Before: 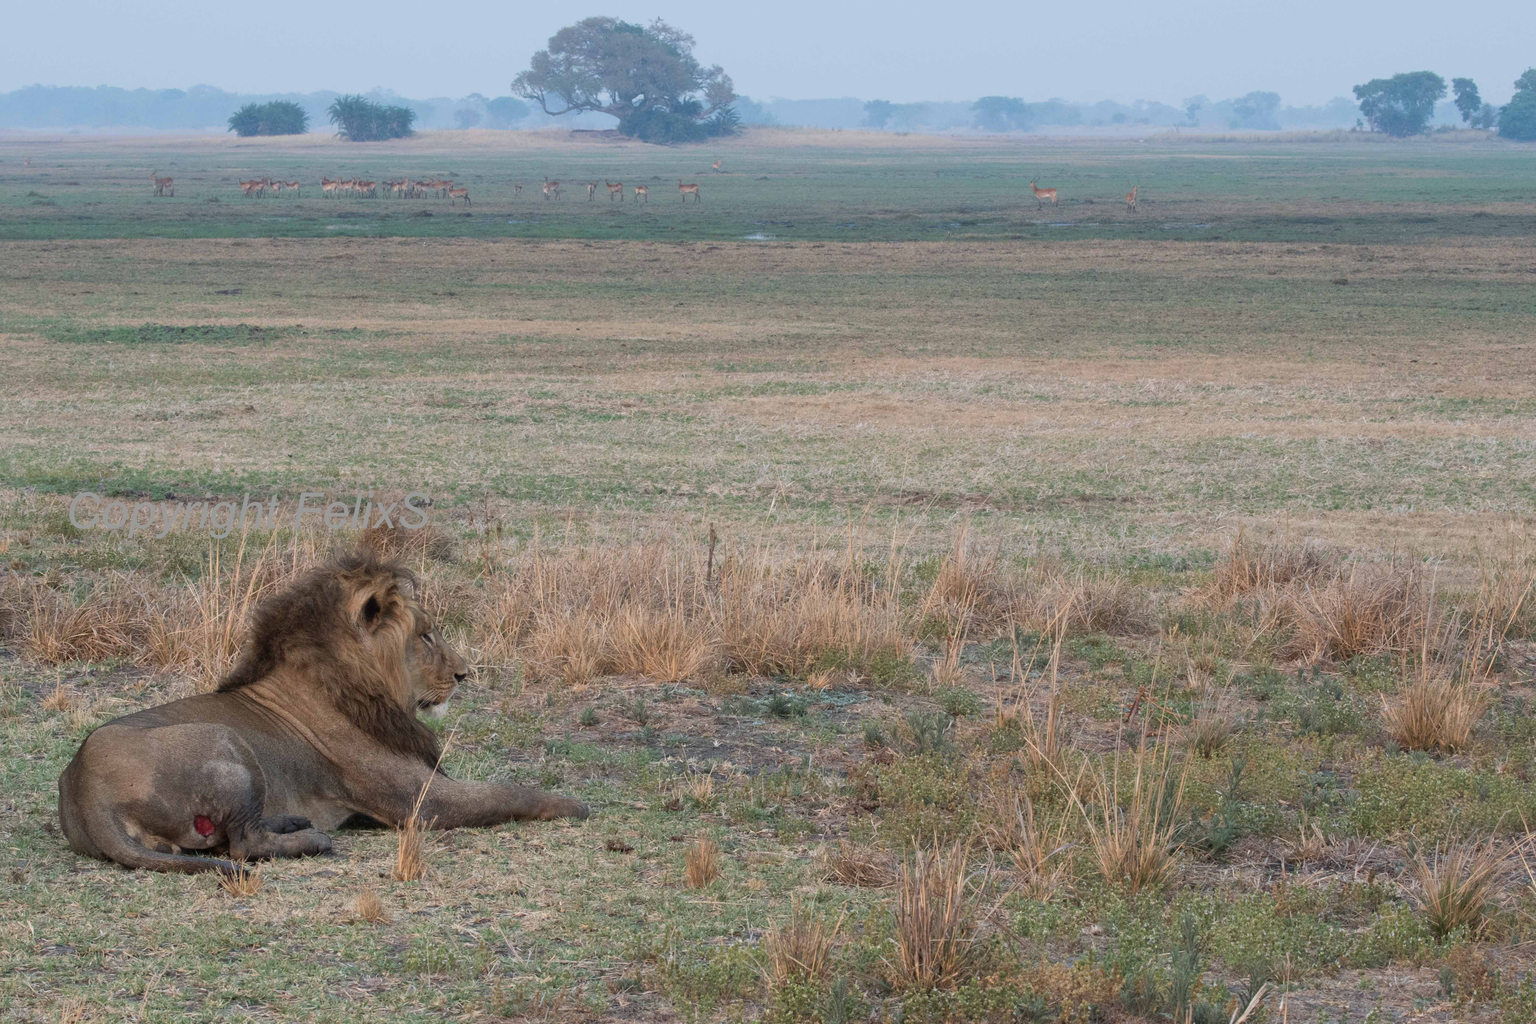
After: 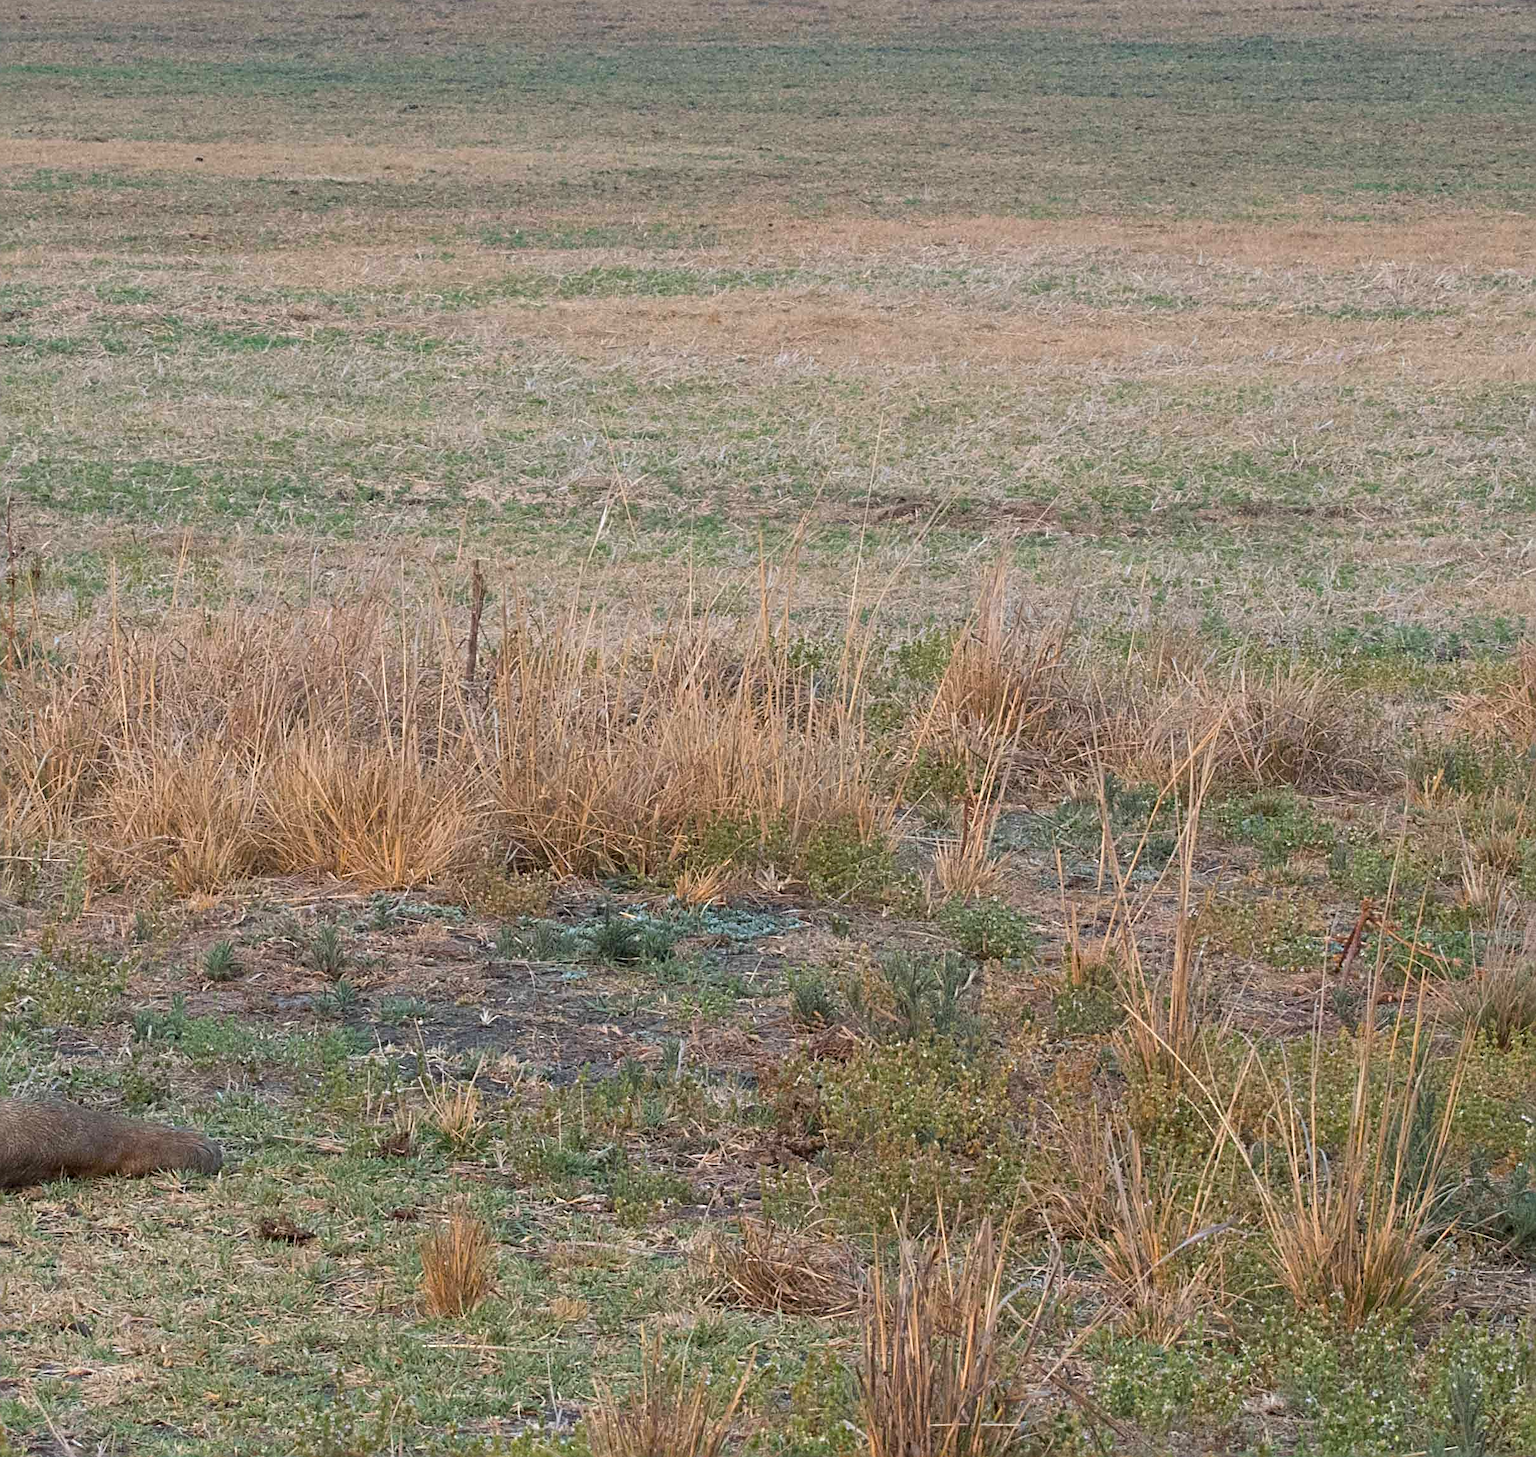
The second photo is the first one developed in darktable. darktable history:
exposure: black level correction 0.001, compensate highlight preservation false
crop: left 31.379%, top 24.658%, right 20.326%, bottom 6.628%
sharpen: radius 3.025, amount 0.757
color balance rgb: perceptual saturation grading › global saturation 20%, global vibrance 20%
